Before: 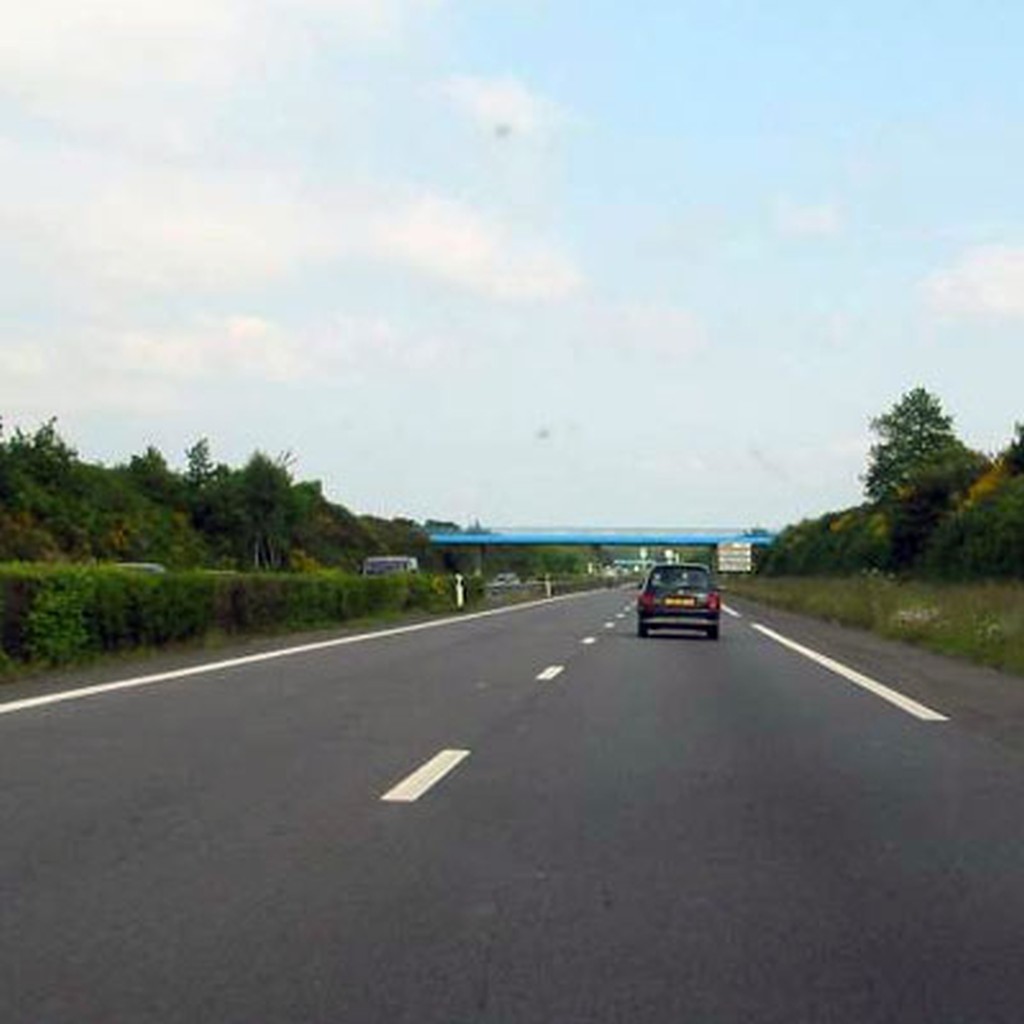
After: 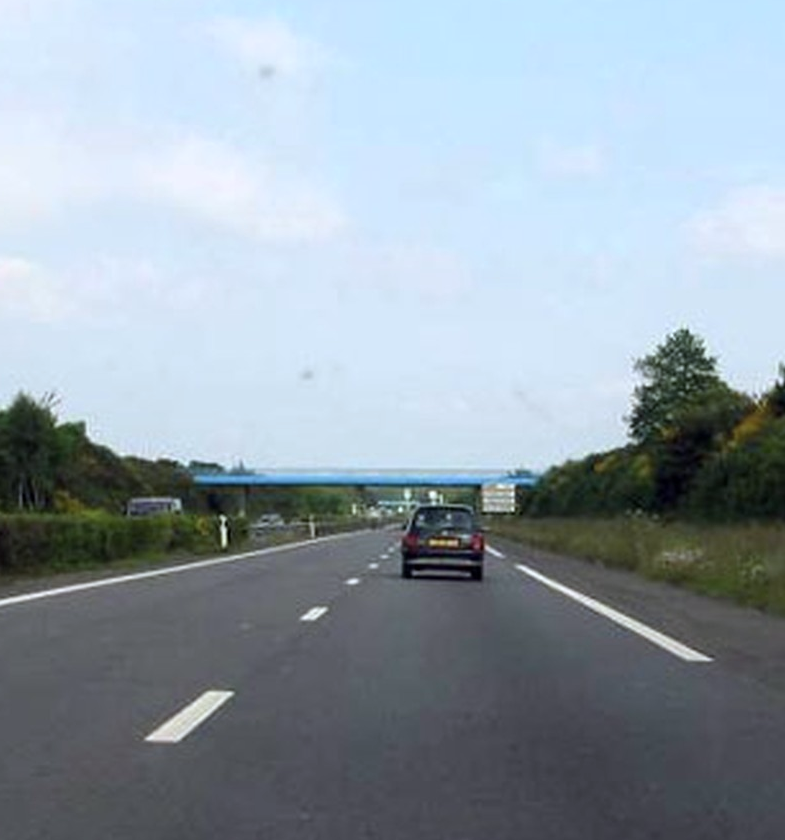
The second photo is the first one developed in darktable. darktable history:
crop: left 23.095%, top 5.827%, bottom 11.854%
color correction: saturation 0.8
white balance: red 0.954, blue 1.079
